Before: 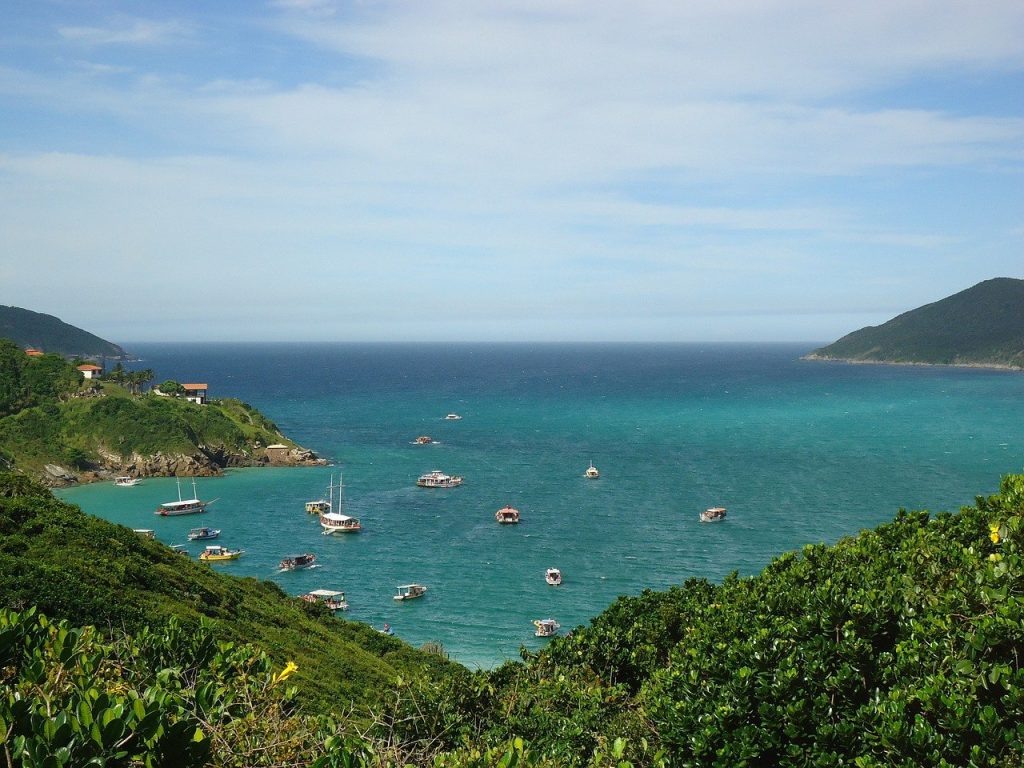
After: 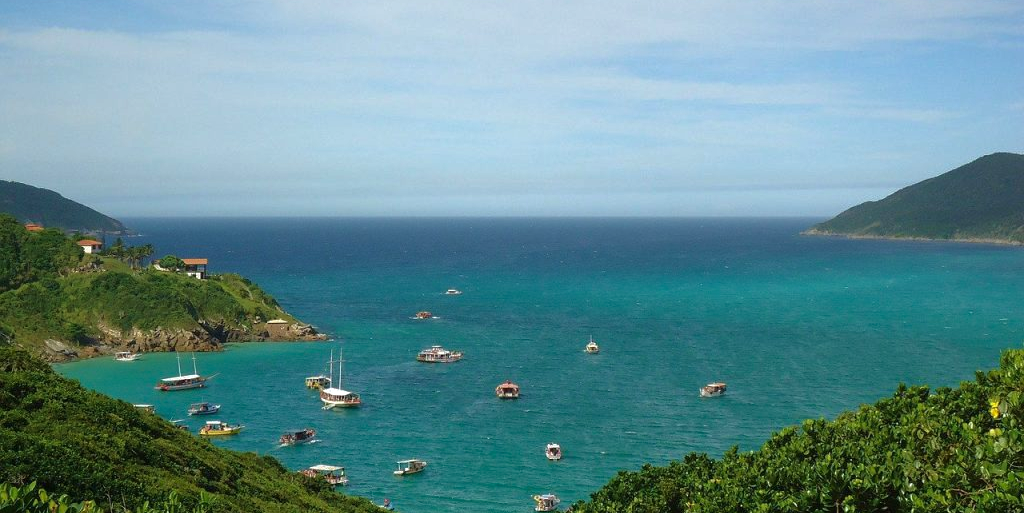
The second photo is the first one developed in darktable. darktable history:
crop: top 16.375%, bottom 16.75%
velvia: on, module defaults
tone equalizer: -8 EV -0.001 EV, -7 EV 0.001 EV, -6 EV -0.002 EV, -5 EV -0.013 EV, -4 EV -0.055 EV, -3 EV -0.213 EV, -2 EV -0.259 EV, -1 EV 0.086 EV, +0 EV 0.292 EV, edges refinement/feathering 500, mask exposure compensation -1.57 EV, preserve details no
